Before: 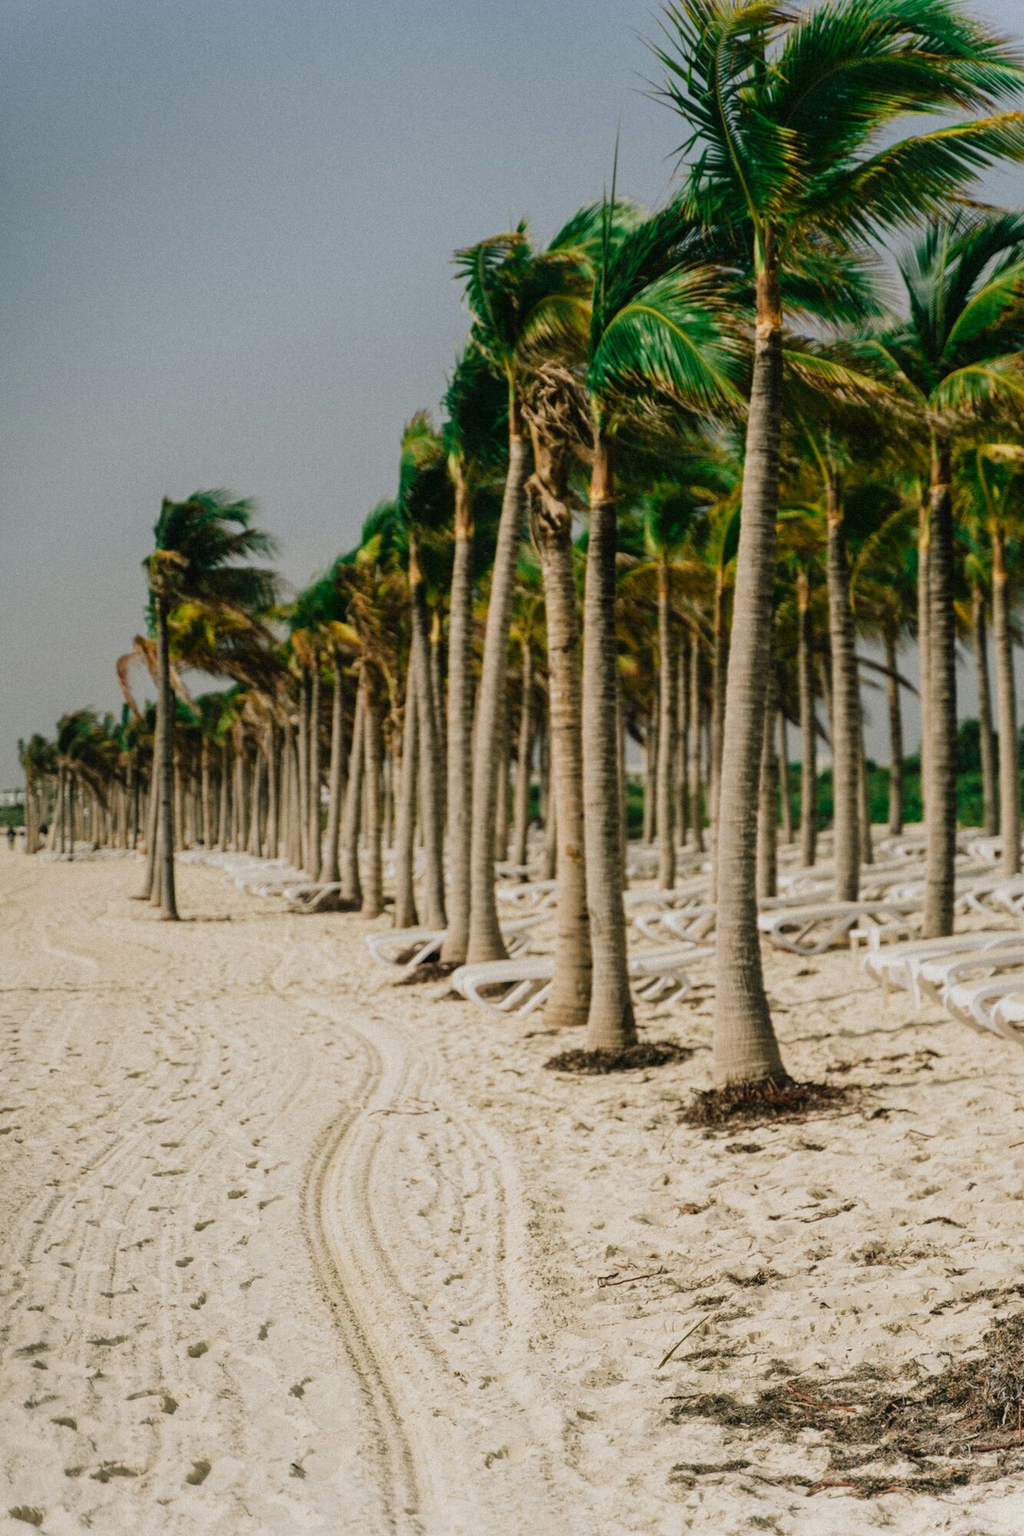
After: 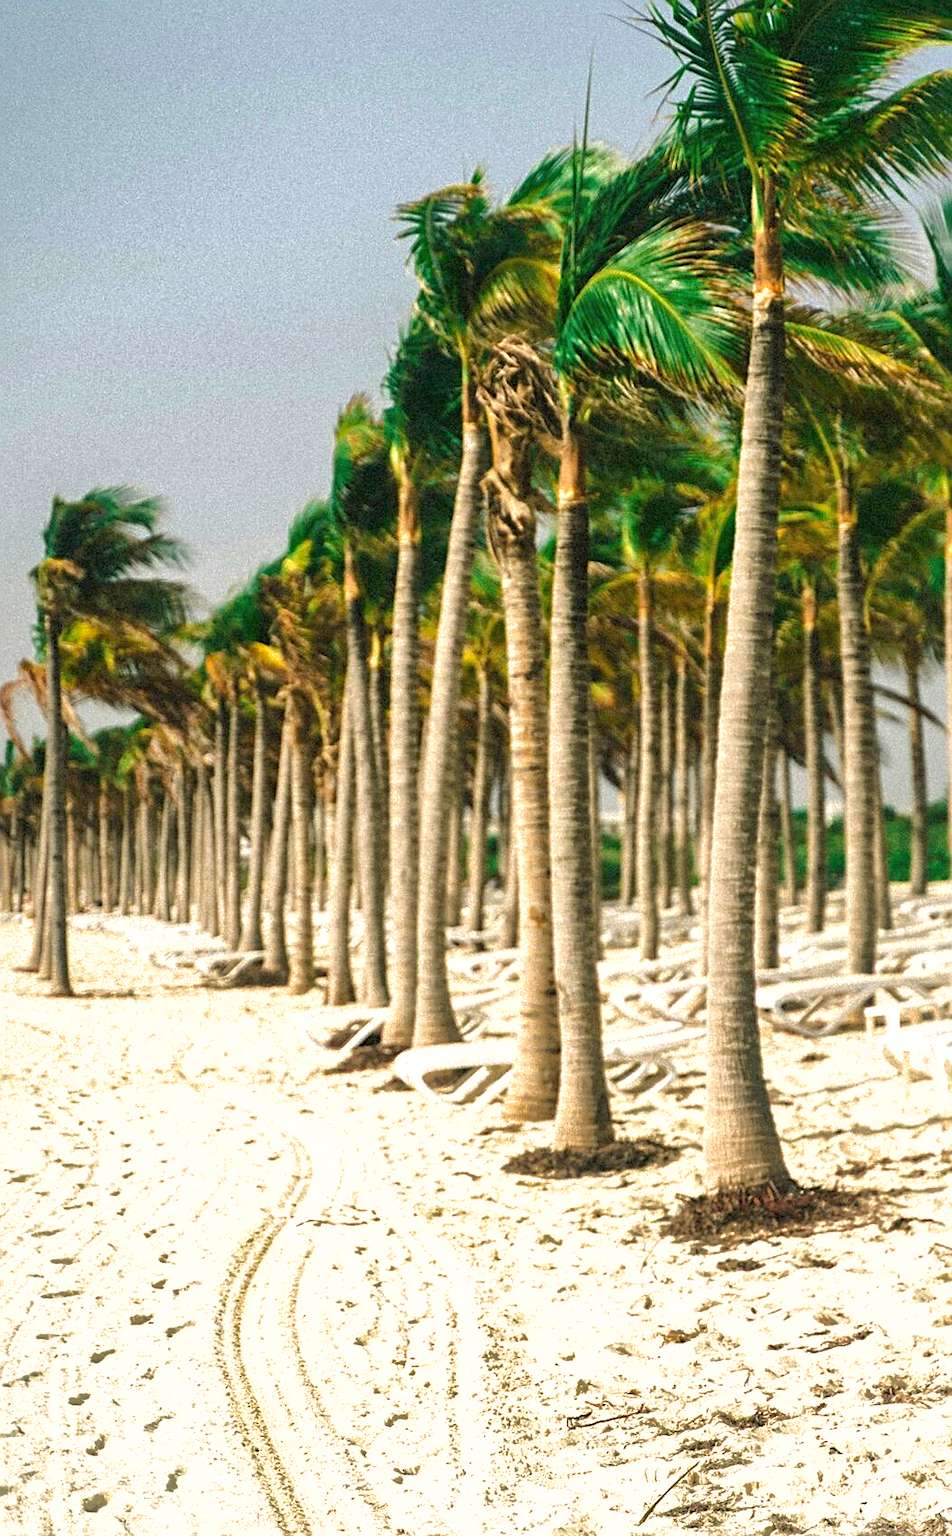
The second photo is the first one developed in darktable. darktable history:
crop: left 11.535%, top 5.038%, right 9.554%, bottom 10.261%
sharpen: on, module defaults
exposure: black level correction 0, exposure 1.104 EV, compensate exposure bias true, compensate highlight preservation false
shadows and highlights: on, module defaults
